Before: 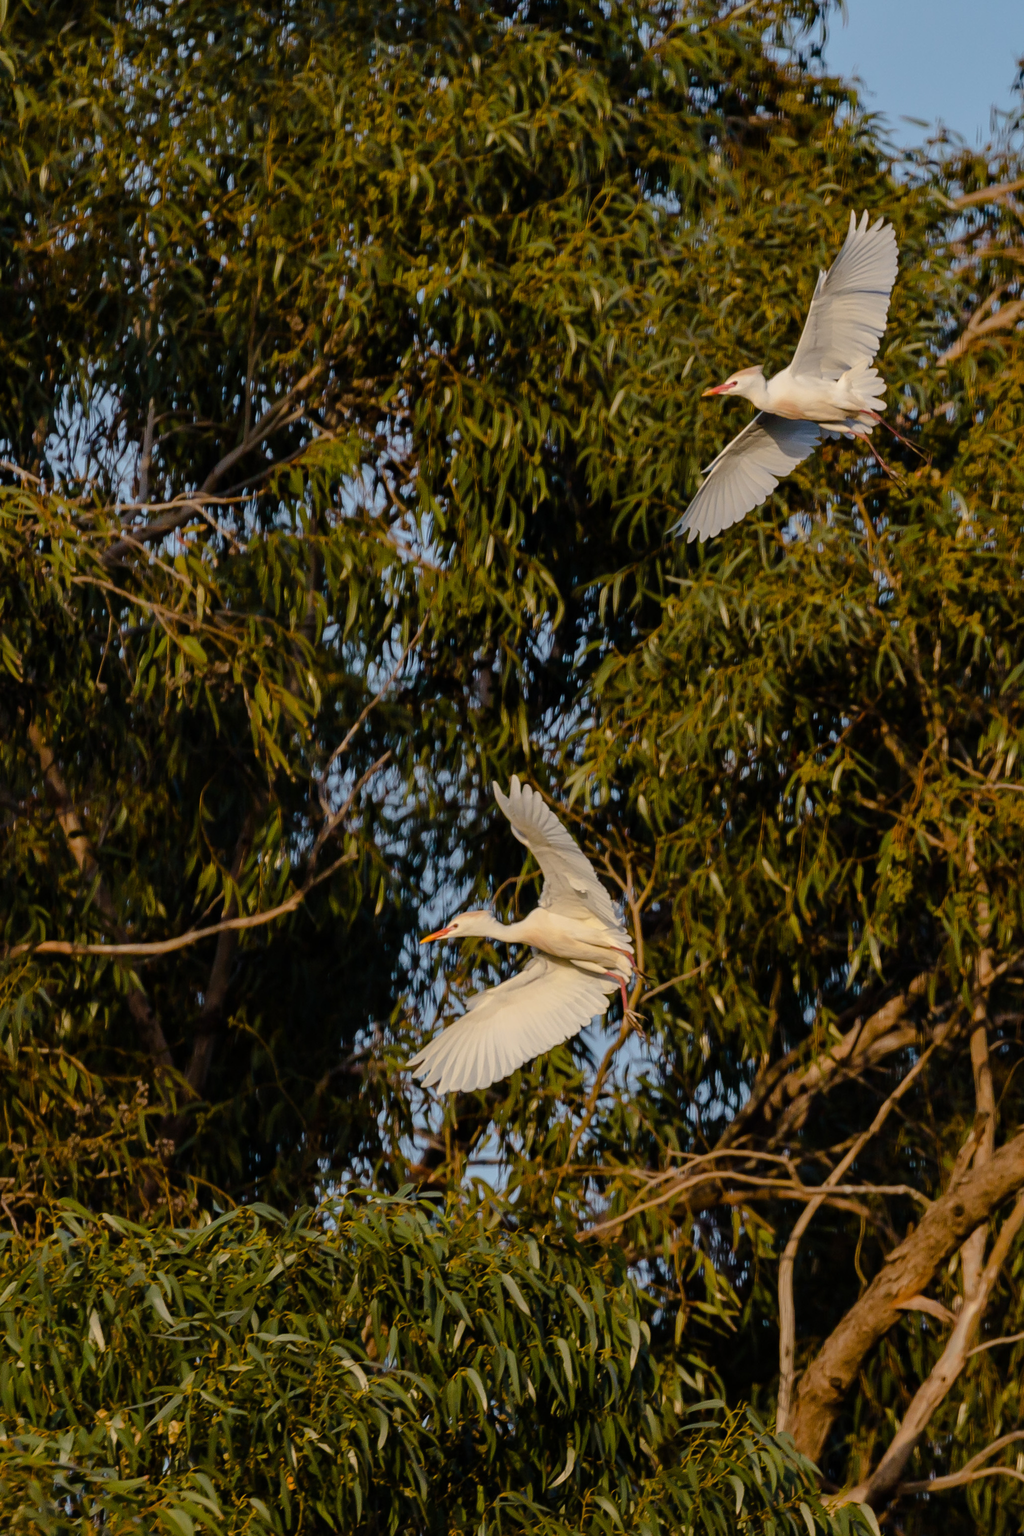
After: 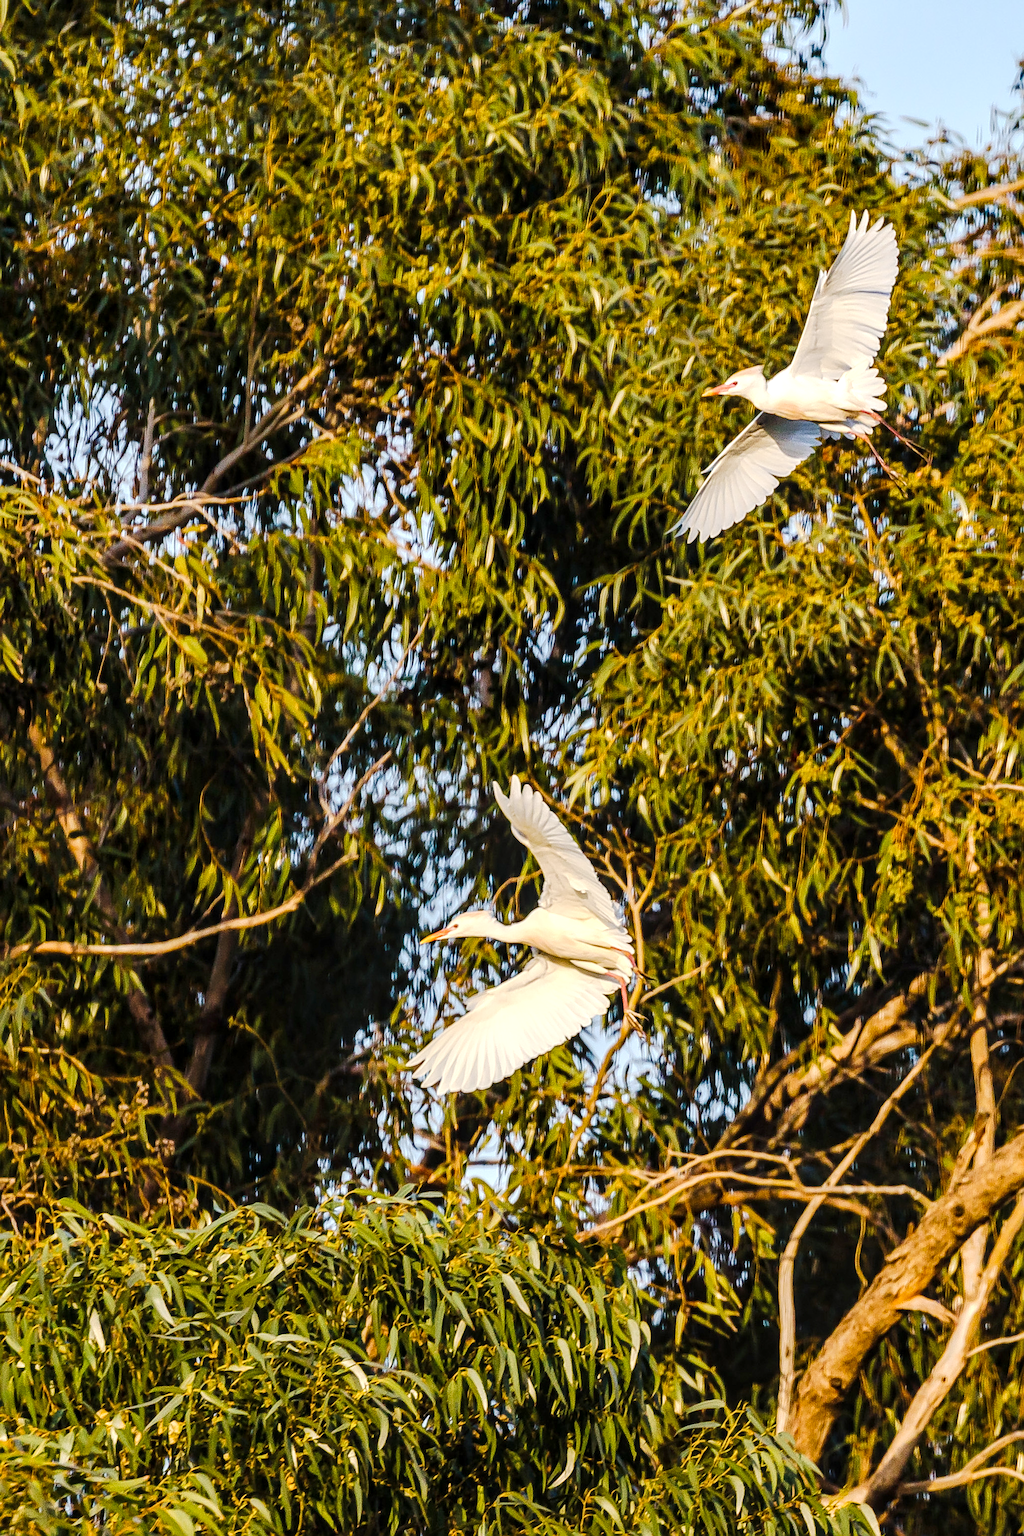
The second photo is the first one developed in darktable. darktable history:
sharpen: on, module defaults
exposure: black level correction 0, exposure 1.548 EV, compensate highlight preservation false
tone curve: curves: ch0 [(0, 0) (0.091, 0.066) (0.184, 0.16) (0.491, 0.519) (0.748, 0.765) (1, 0.919)]; ch1 [(0, 0) (0.179, 0.173) (0.322, 0.32) (0.424, 0.424) (0.502, 0.5) (0.56, 0.575) (0.631, 0.675) (0.777, 0.806) (1, 1)]; ch2 [(0, 0) (0.434, 0.447) (0.497, 0.498) (0.539, 0.566) (0.676, 0.691) (1, 1)], preserve colors none
tone equalizer: on, module defaults
local contrast: on, module defaults
